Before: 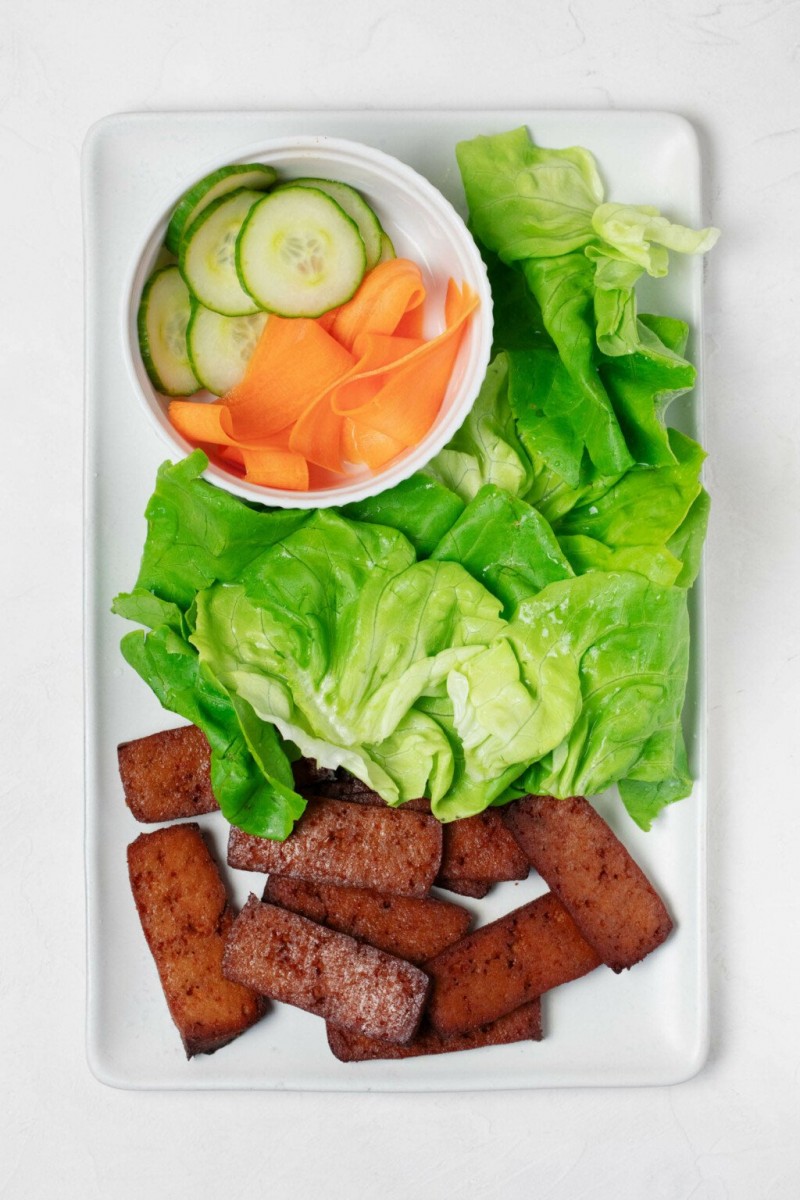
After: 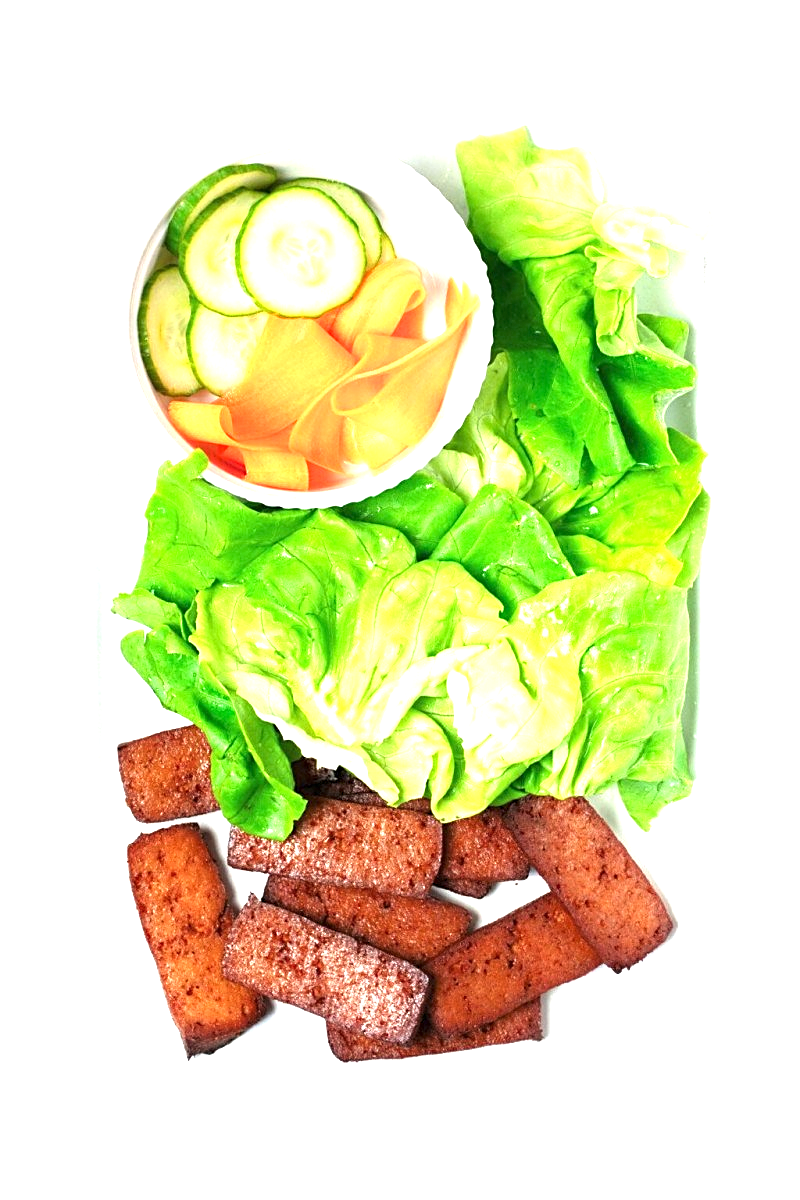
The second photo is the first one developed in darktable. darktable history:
sharpen: on, module defaults
color correction: highlights a* -0.182, highlights b* -0.124
exposure: black level correction 0, exposure 1.5 EV, compensate highlight preservation false
levels: mode automatic, gray 50.8%
